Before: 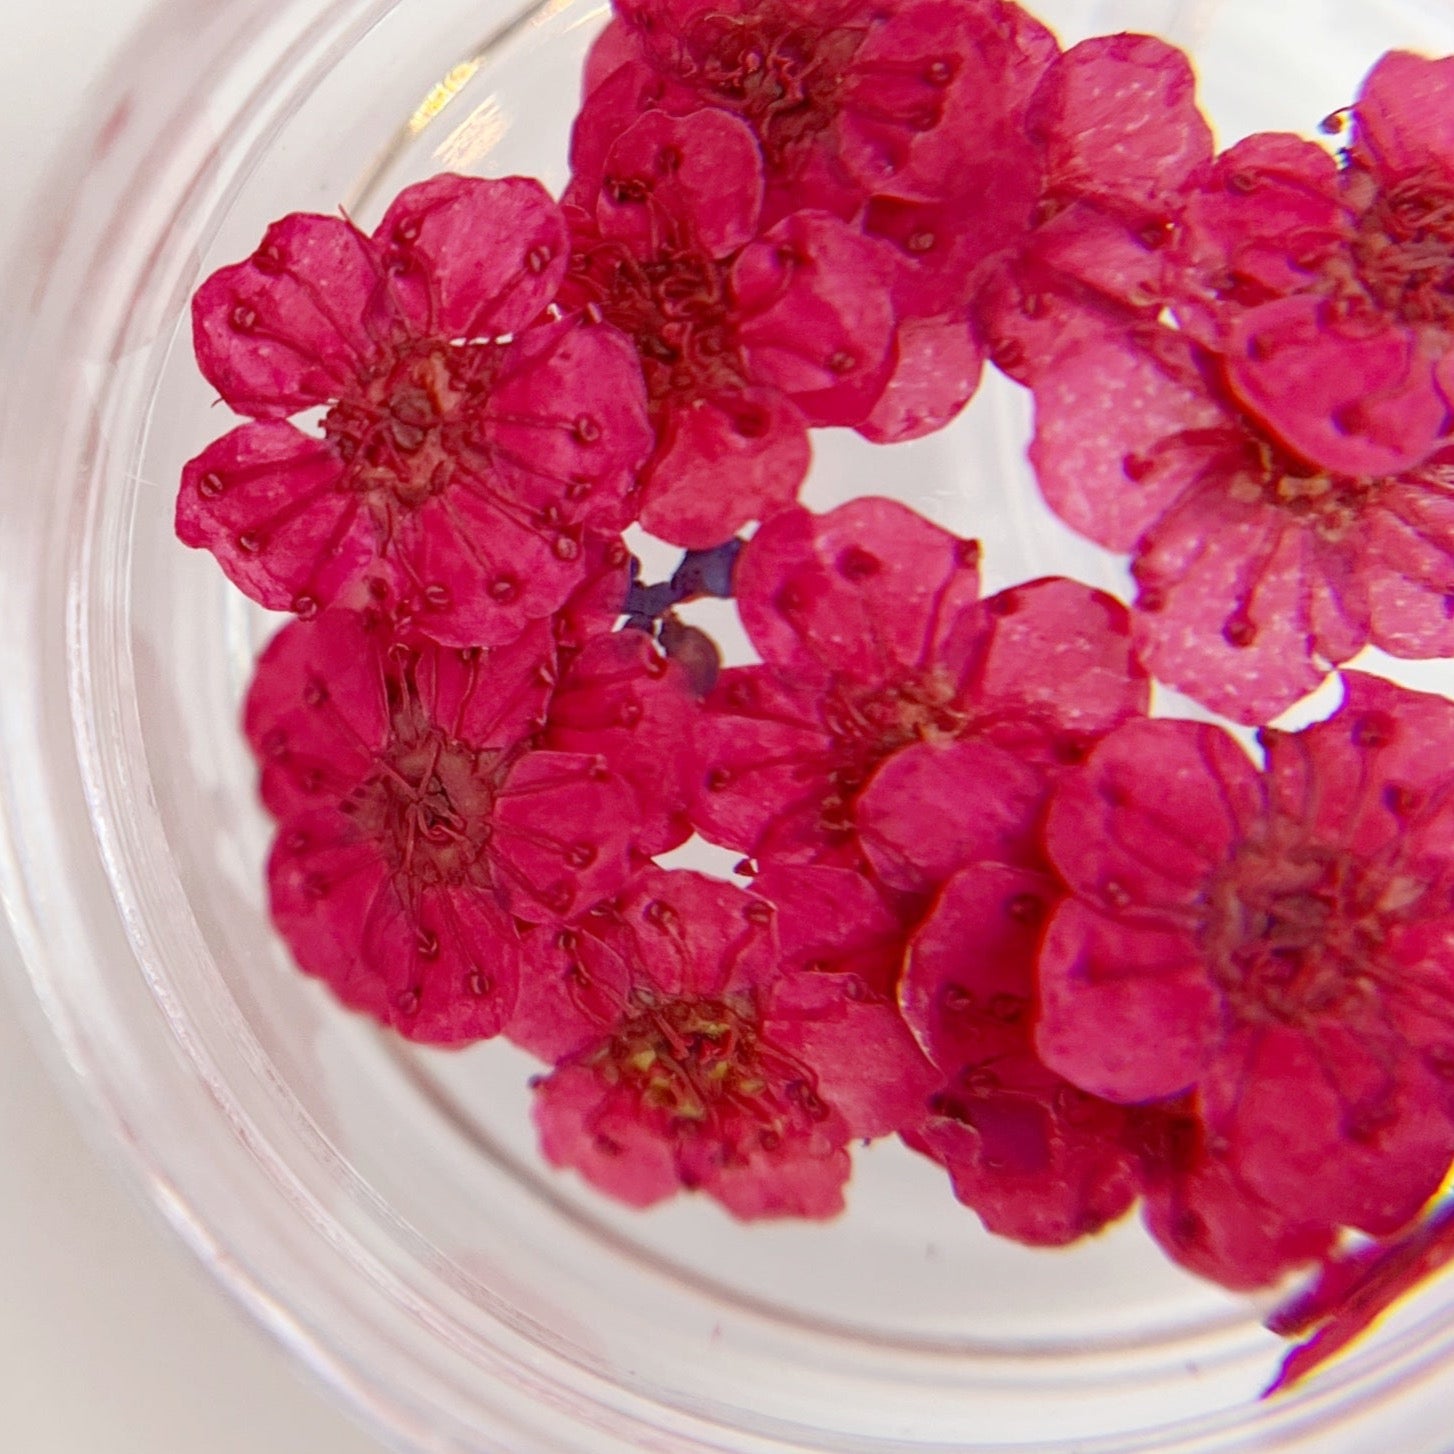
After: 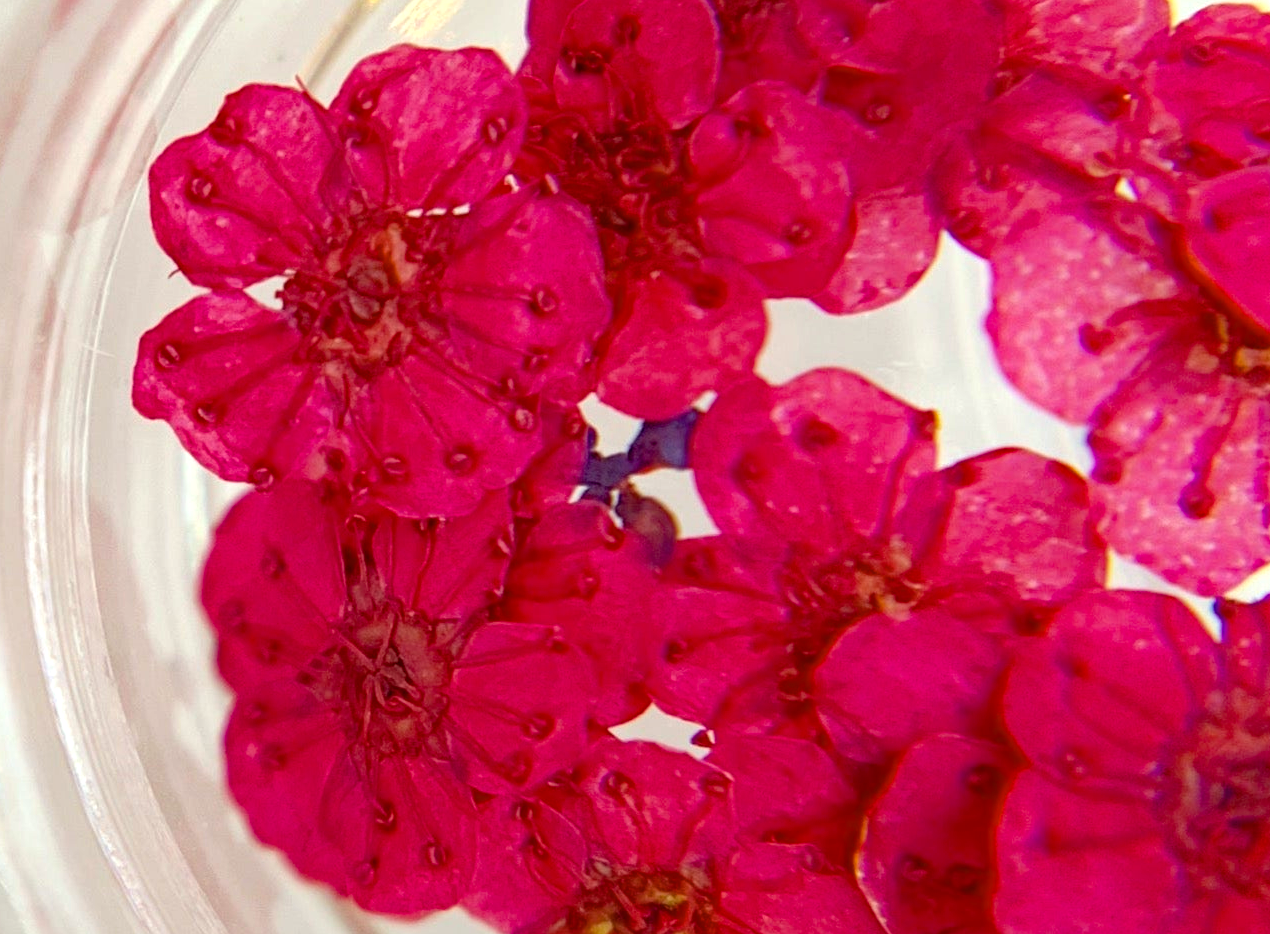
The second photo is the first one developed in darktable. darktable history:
color correction: highlights a* -4.57, highlights b* 5.05, saturation 0.945
haze removal: compatibility mode true, adaptive false
exposure: exposure 0.232 EV, compensate exposure bias true, compensate highlight preservation false
crop: left 3.006%, top 8.878%, right 9.625%, bottom 26.865%
tone equalizer: mask exposure compensation -0.502 EV
color balance rgb: shadows lift › chroma 1.596%, shadows lift › hue 261.48°, perceptual saturation grading › global saturation 25.108%
